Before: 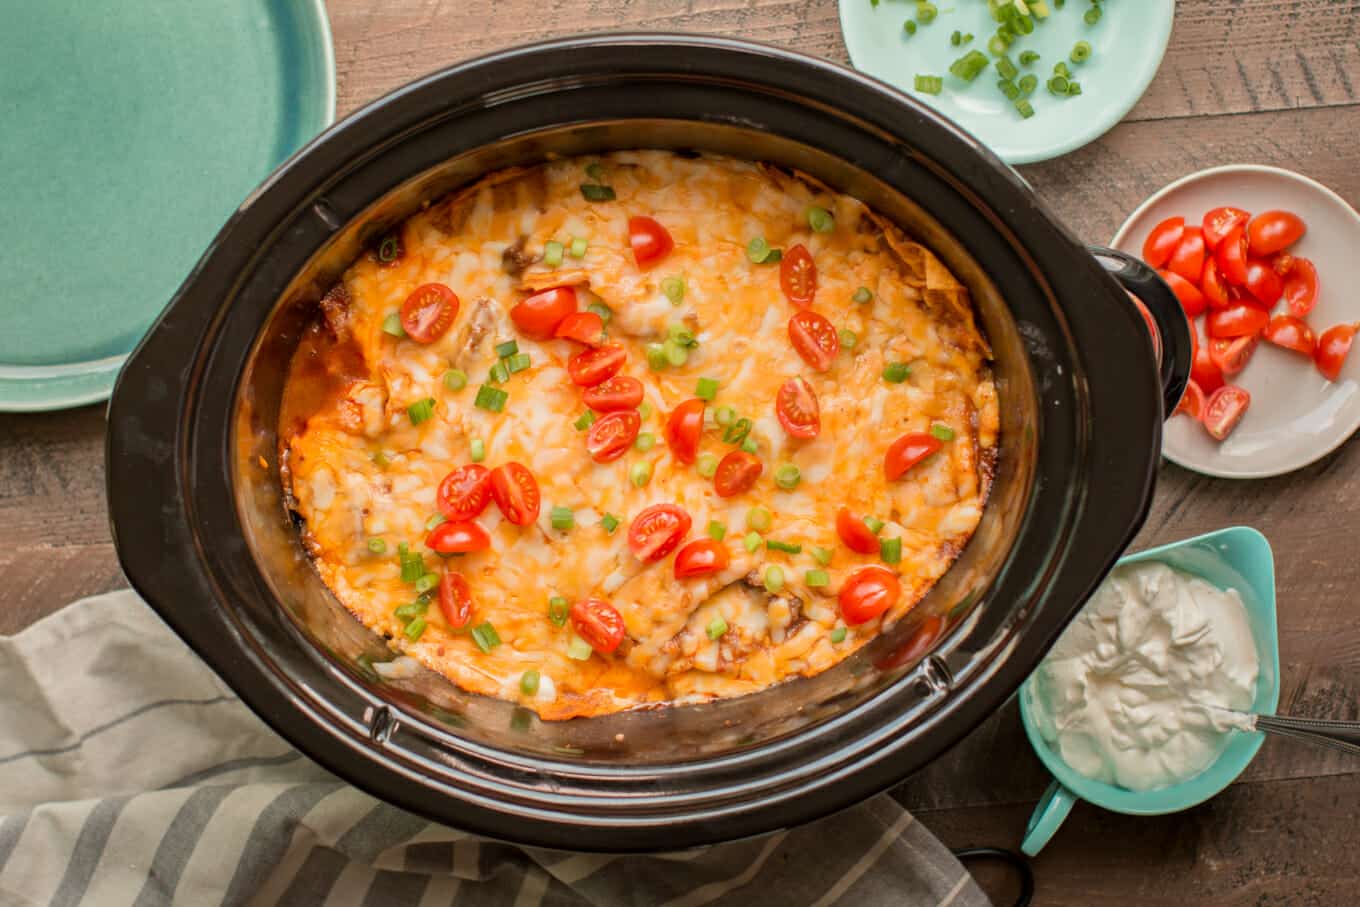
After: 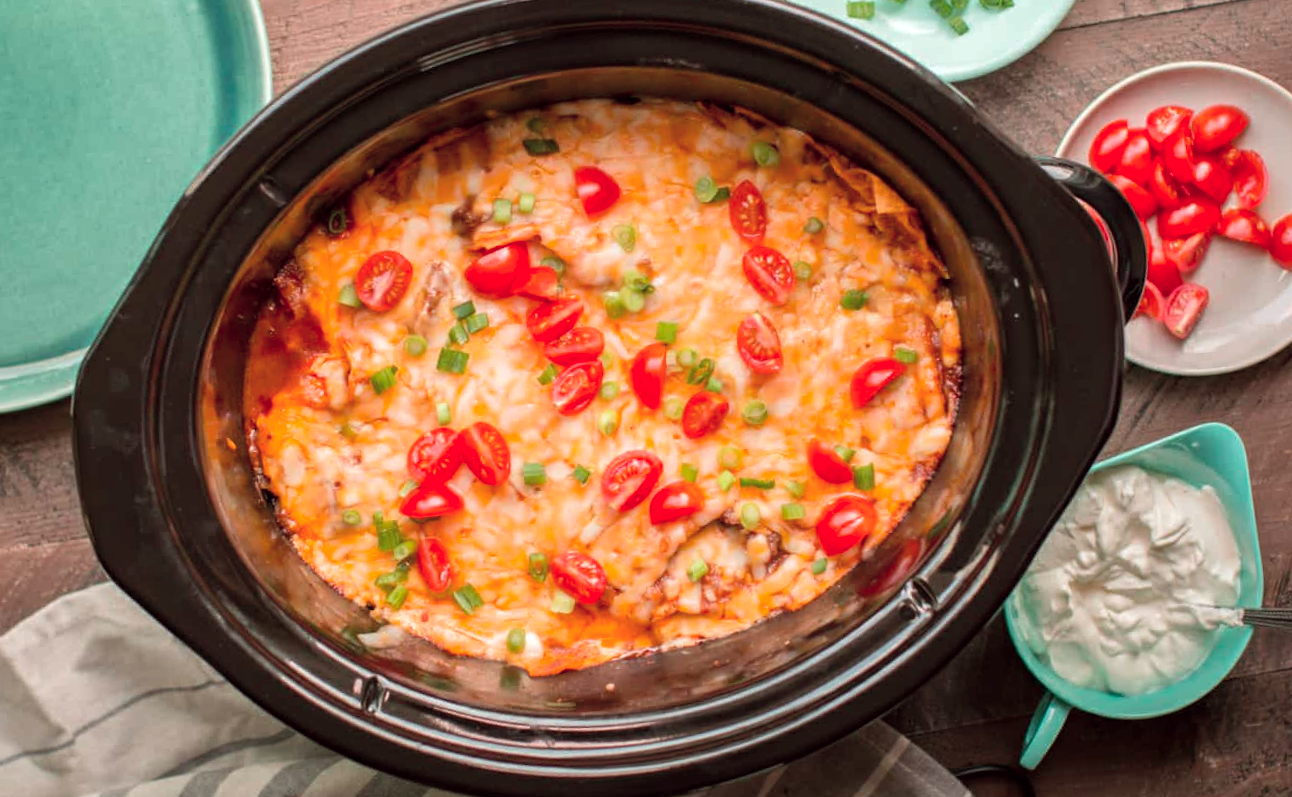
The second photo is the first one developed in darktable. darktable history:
color balance: lift [1, 1.001, 0.999, 1.001], gamma [1, 1.004, 1.007, 0.993], gain [1, 0.991, 0.987, 1.013], contrast 7.5%, contrast fulcrum 10%, output saturation 115%
rotate and perspective: rotation -5°, crop left 0.05, crop right 0.952, crop top 0.11, crop bottom 0.89
color contrast: blue-yellow contrast 0.62
